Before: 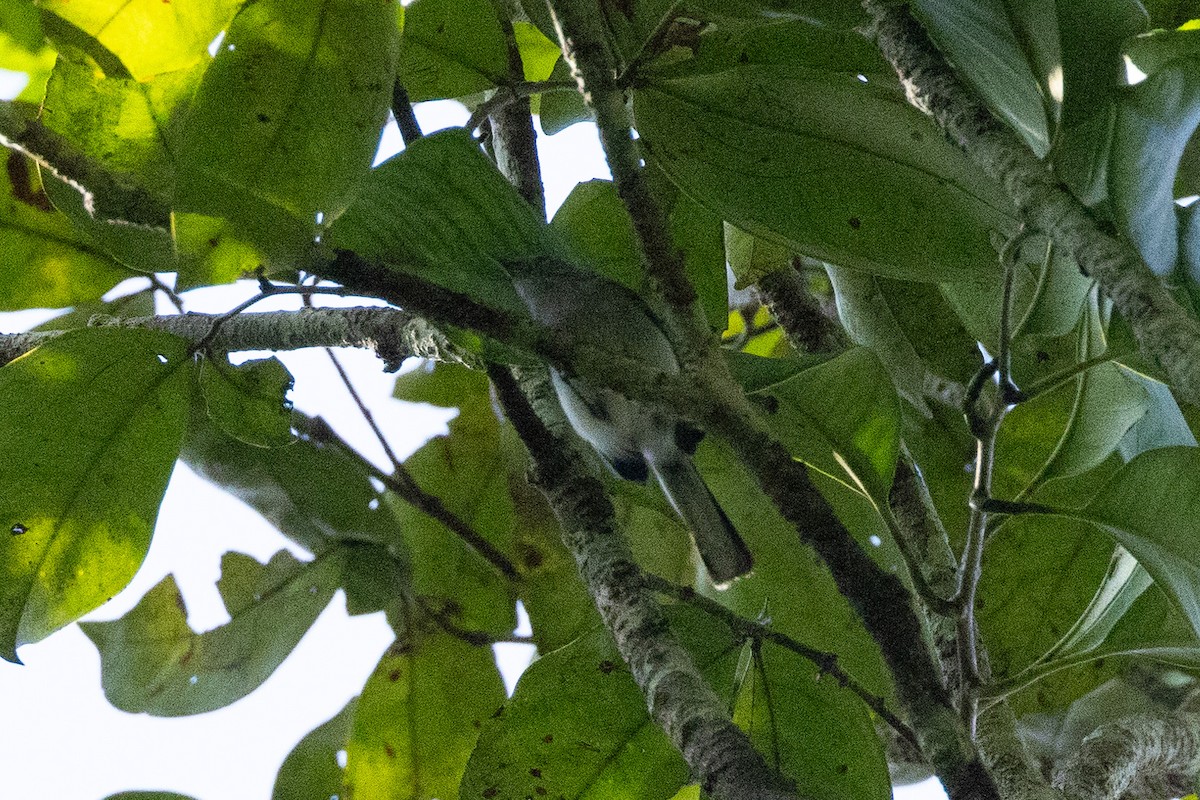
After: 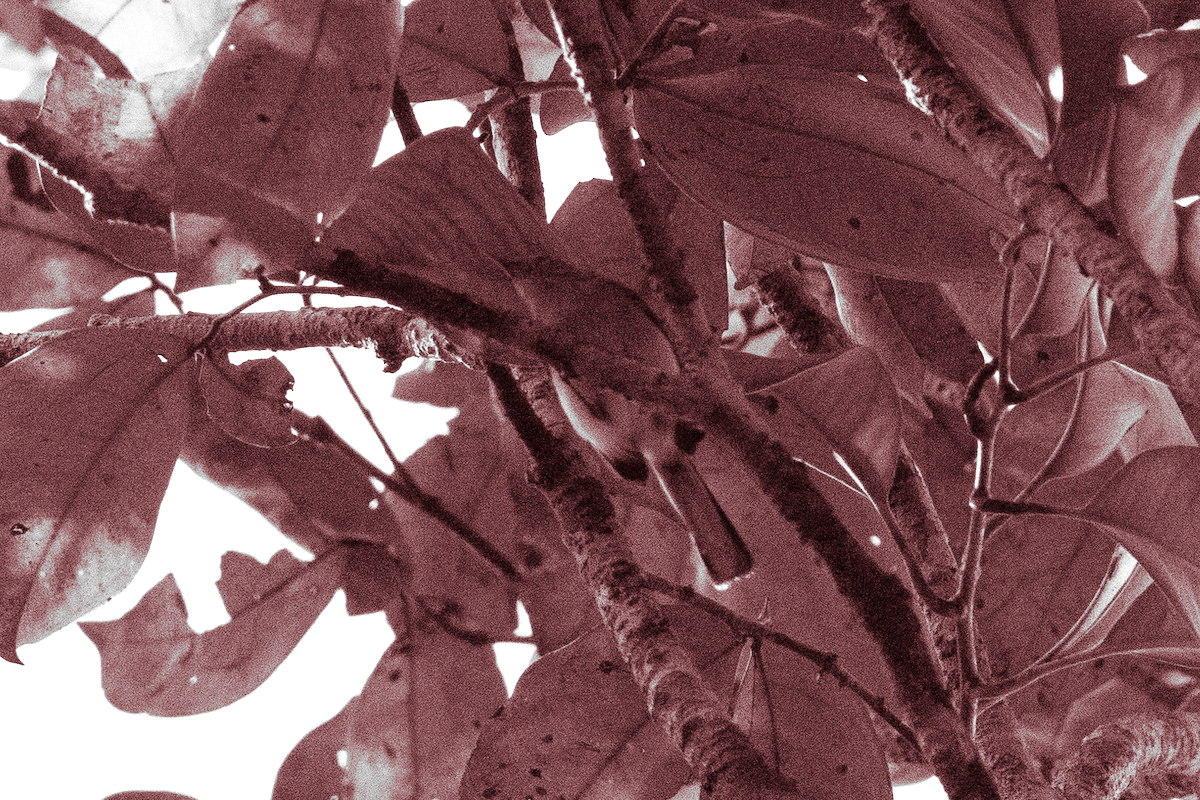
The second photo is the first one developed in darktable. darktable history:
monochrome: on, module defaults
split-toning: highlights › saturation 0, balance -61.83
white balance: red 0.982, blue 1.018
exposure: exposure 0.426 EV, compensate highlight preservation false
